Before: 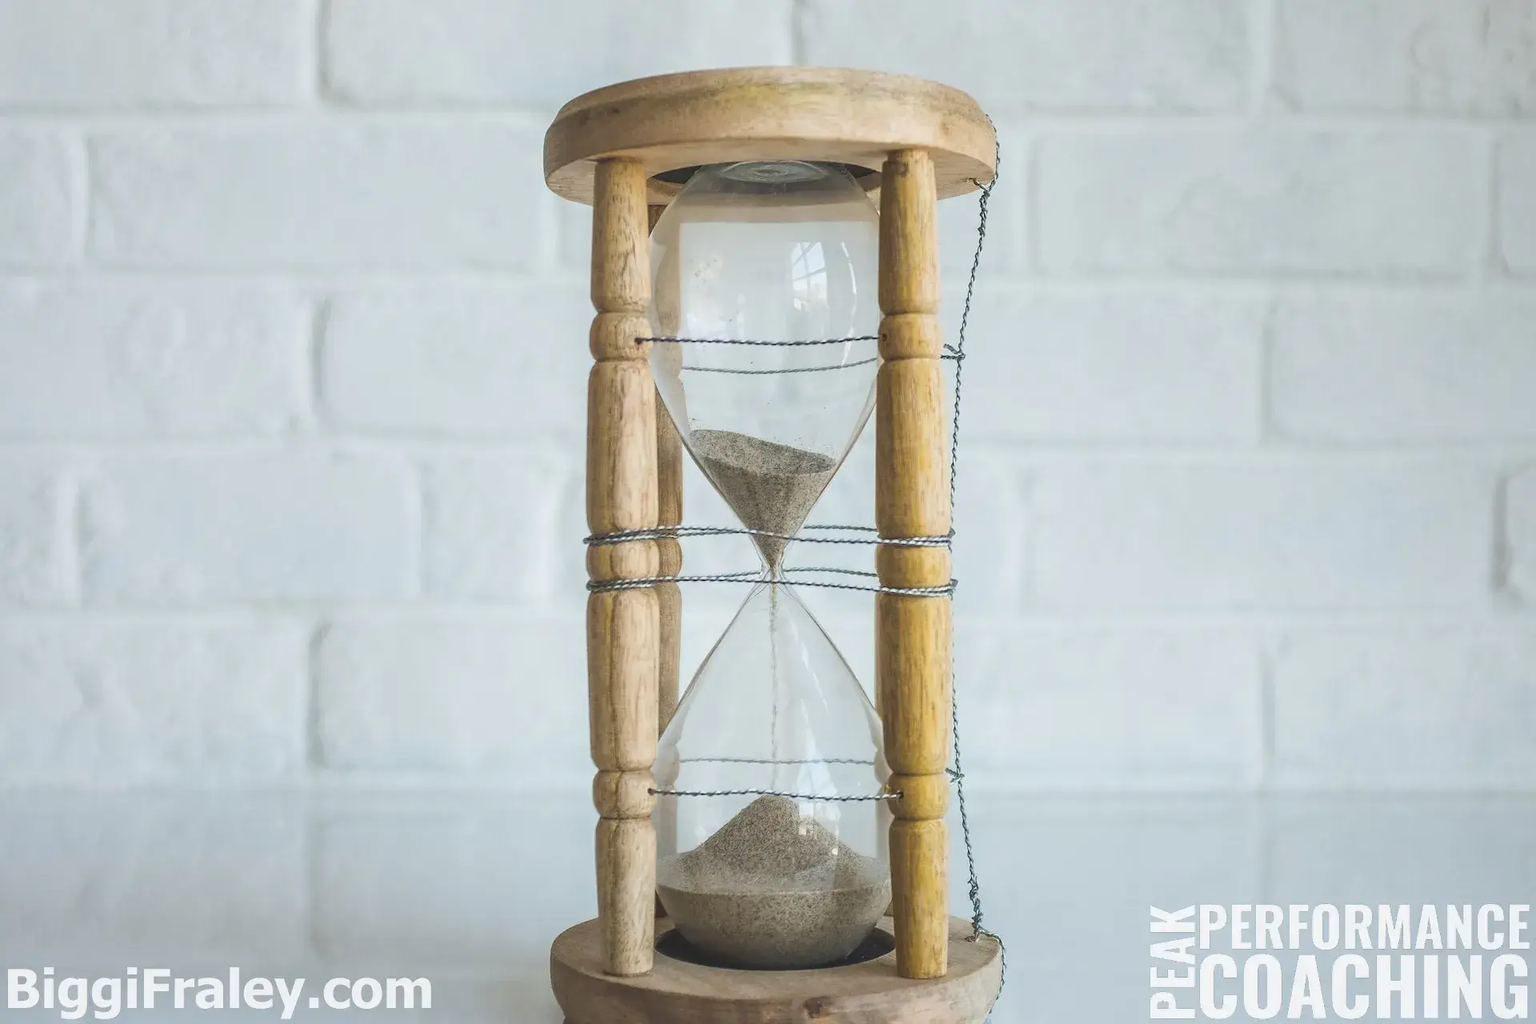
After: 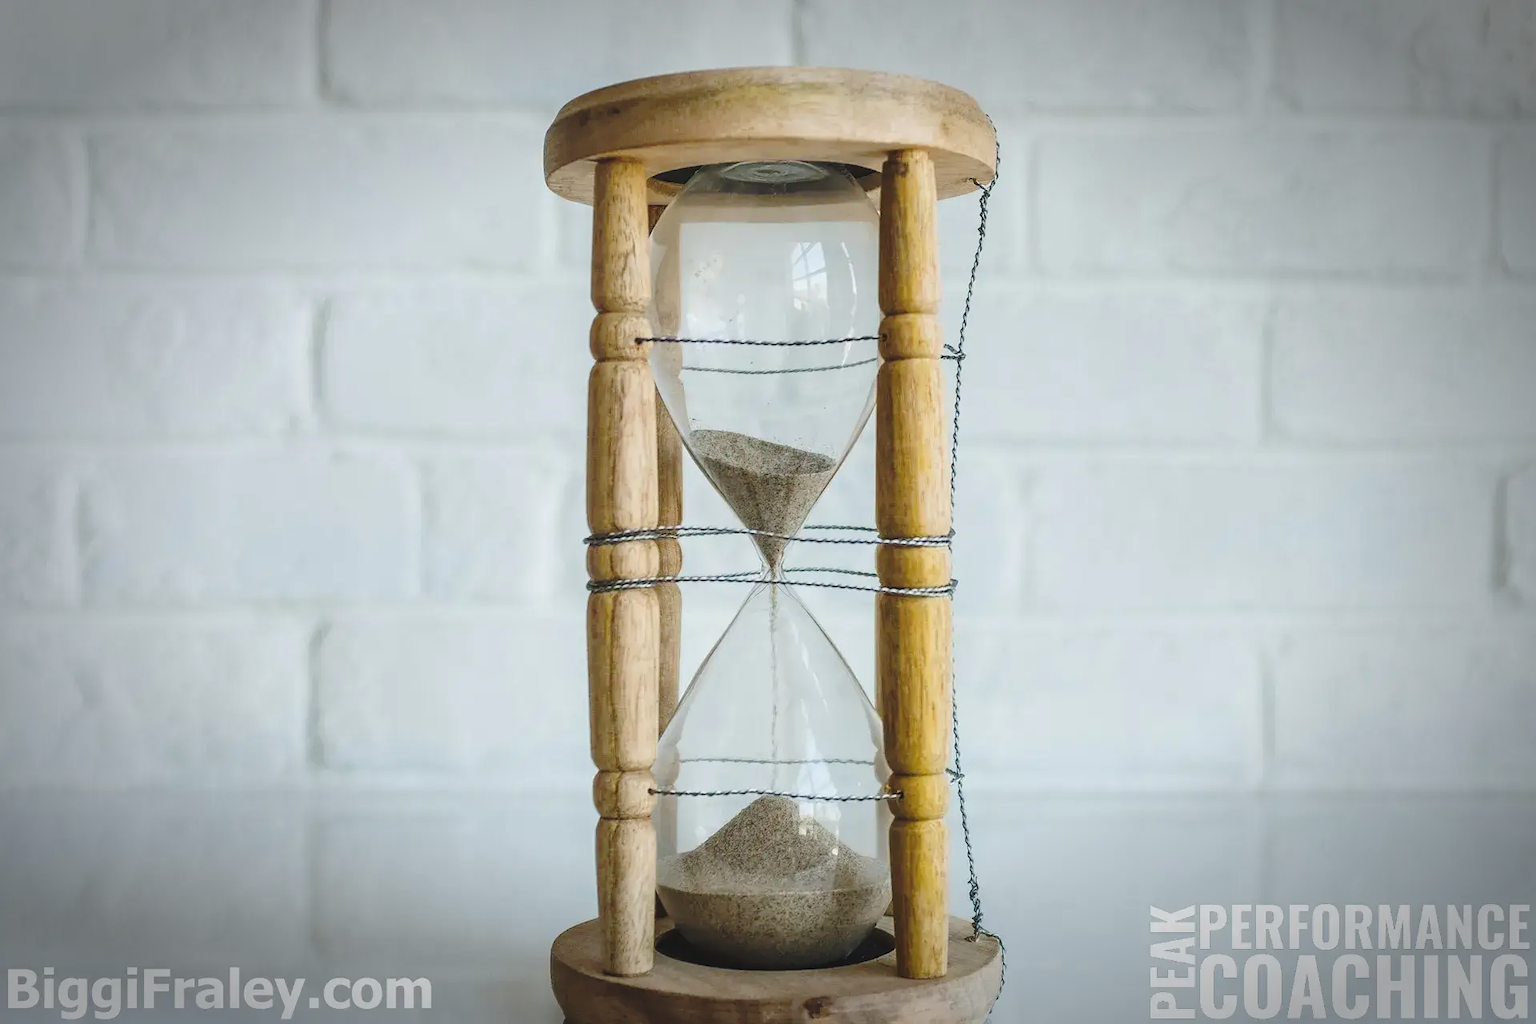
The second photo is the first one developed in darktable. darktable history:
vignetting: fall-off start 70.97%, brightness -0.584, saturation -0.118, width/height ratio 1.333
base curve: curves: ch0 [(0, 0) (0.073, 0.04) (0.157, 0.139) (0.492, 0.492) (0.758, 0.758) (1, 1)], preserve colors none
